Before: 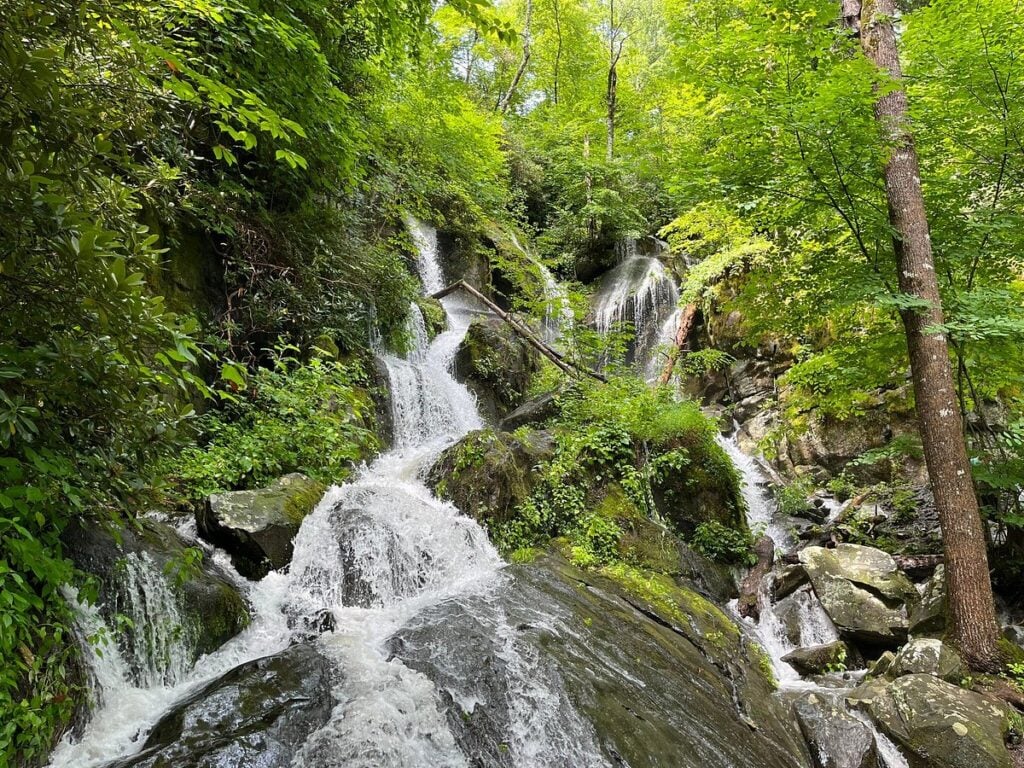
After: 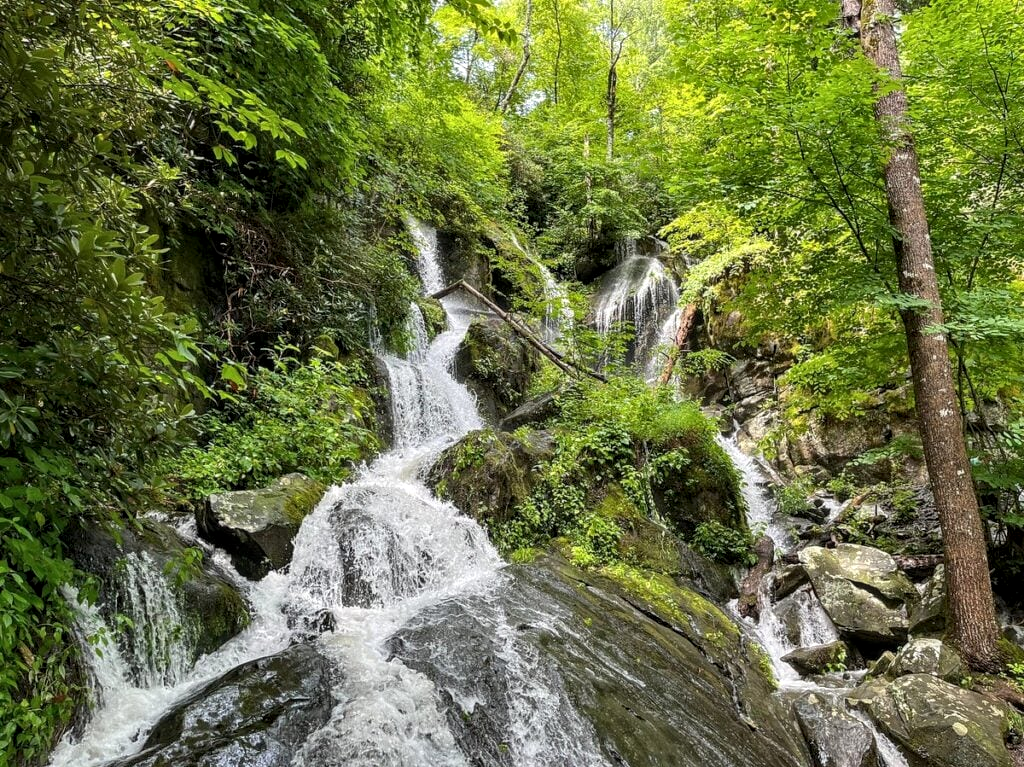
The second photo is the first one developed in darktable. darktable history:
crop: bottom 0.071%
local contrast: detail 130%
